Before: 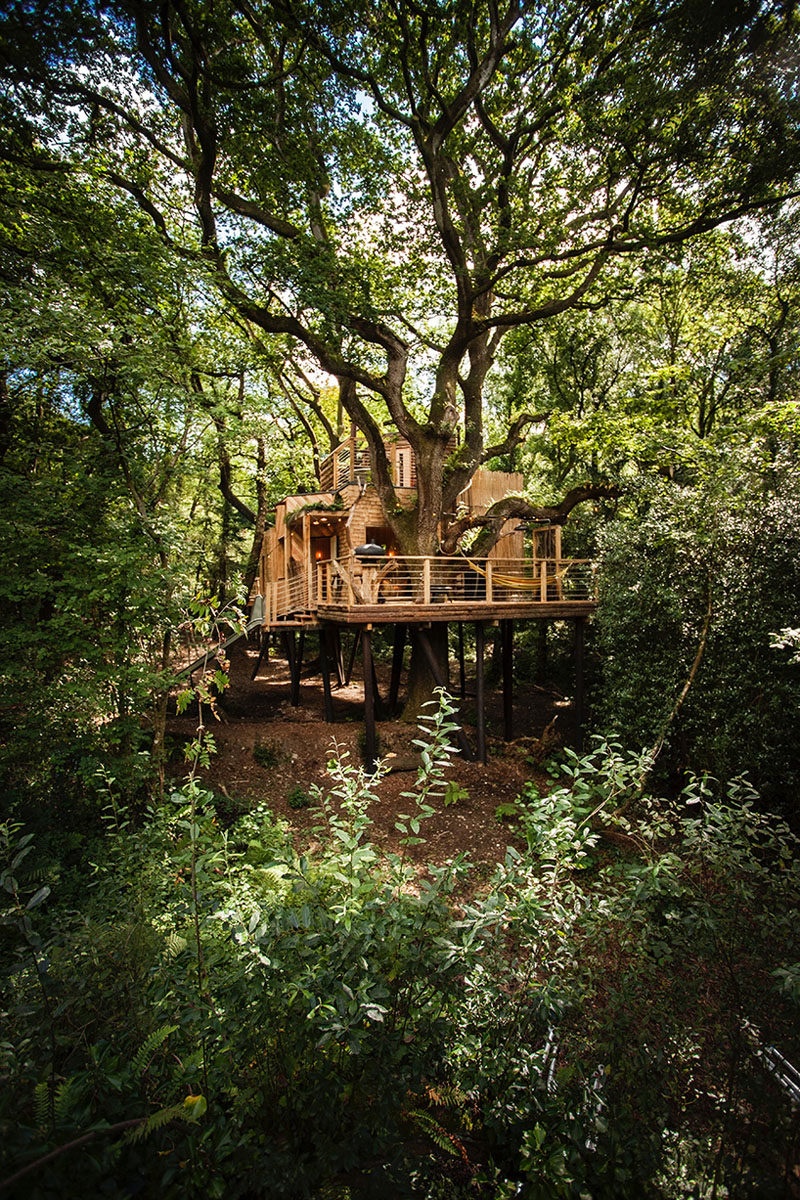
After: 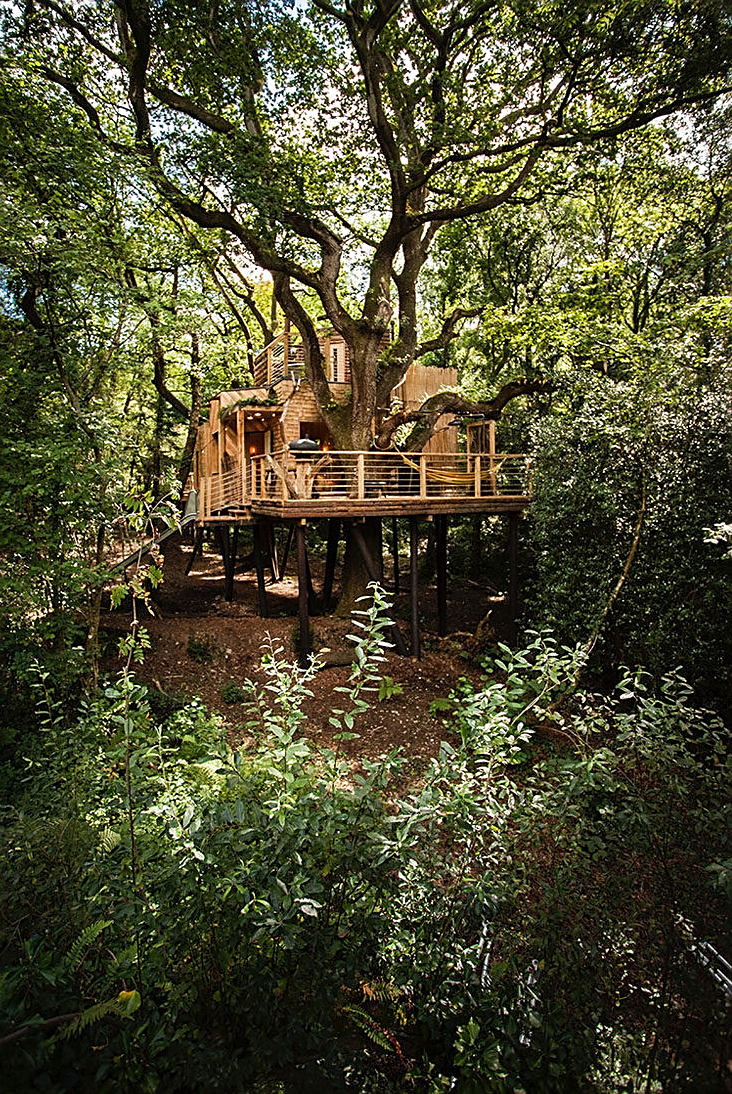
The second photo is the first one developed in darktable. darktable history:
crop and rotate: left 8.471%, top 8.805%
sharpen: on, module defaults
